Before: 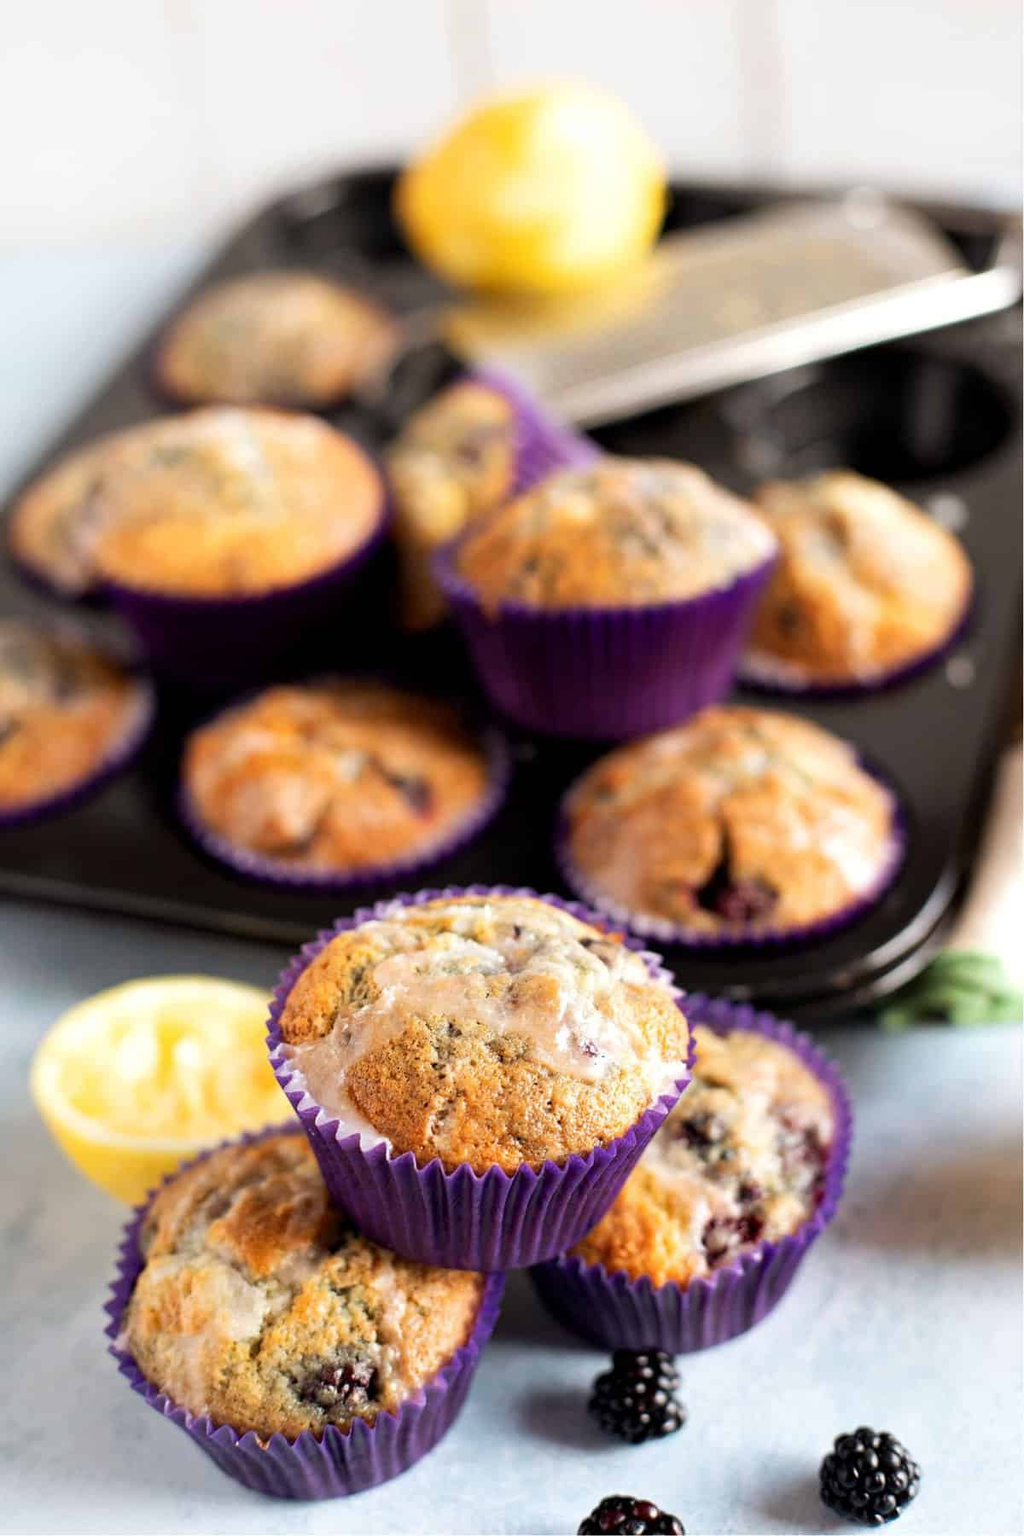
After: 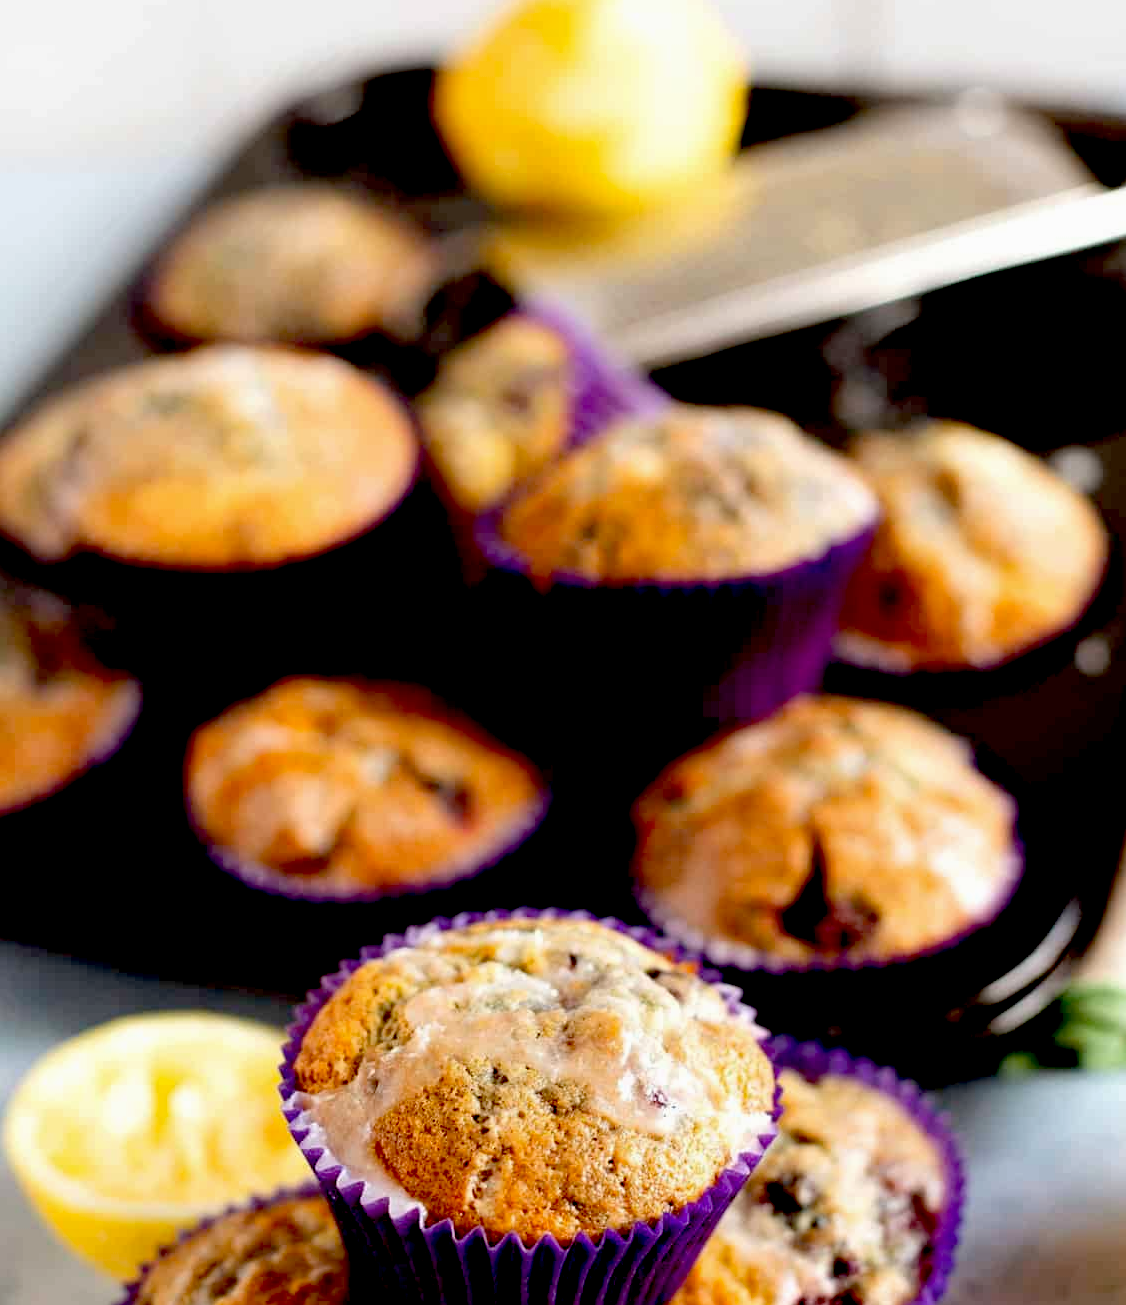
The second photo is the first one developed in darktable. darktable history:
exposure: black level correction 0.055, exposure -0.036 EV, compensate highlight preservation false
crop: left 2.83%, top 7.31%, right 3.264%, bottom 20.136%
